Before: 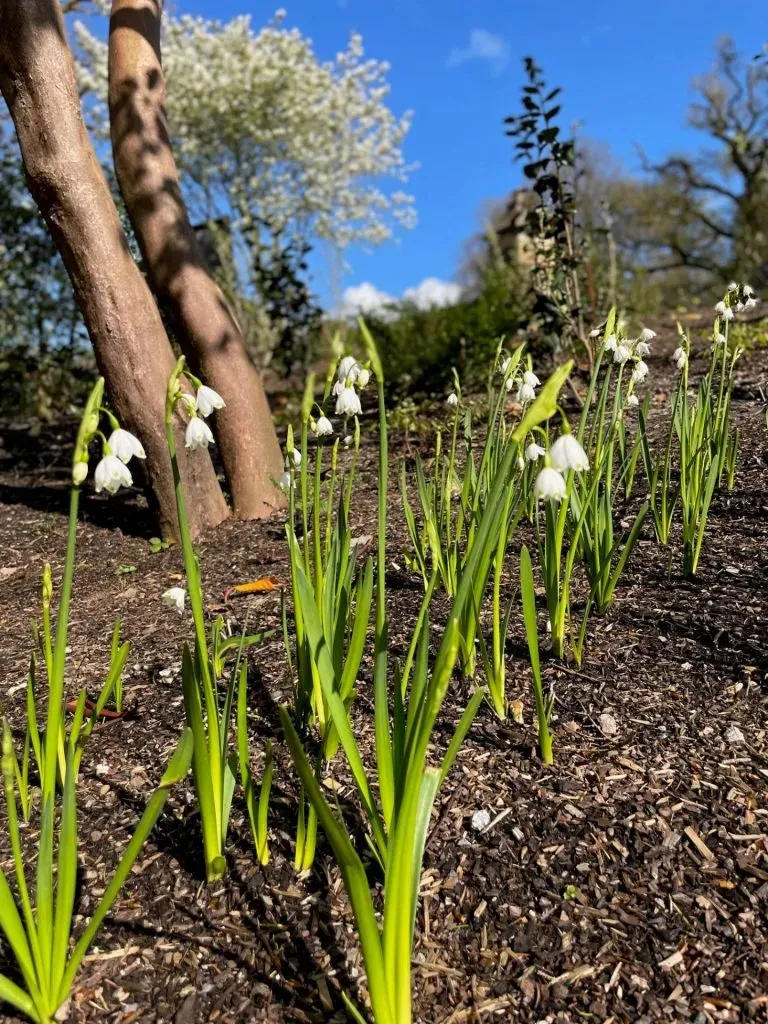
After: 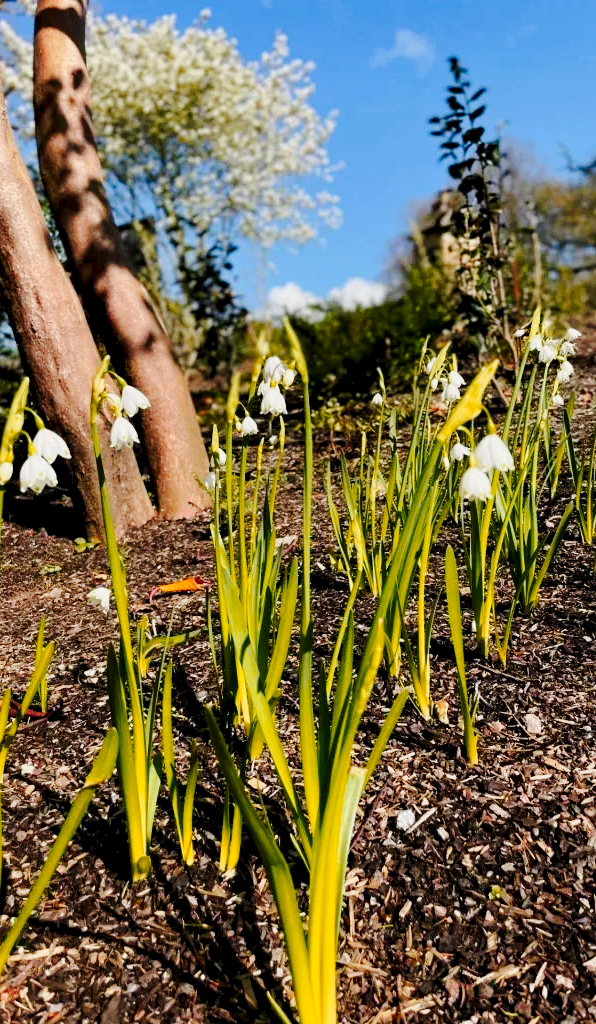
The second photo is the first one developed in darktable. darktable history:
crop: left 9.858%, right 12.444%
color zones: curves: ch1 [(0.235, 0.558) (0.75, 0.5)]; ch2 [(0.25, 0.462) (0.749, 0.457)]
shadows and highlights: shadows 12.01, white point adjustment 1.26, highlights -1.44, soften with gaussian
exposure: black level correction 0.009, exposure -0.16 EV, compensate highlight preservation false
tone curve: curves: ch0 [(0, 0) (0.003, 0.023) (0.011, 0.029) (0.025, 0.037) (0.044, 0.047) (0.069, 0.057) (0.1, 0.075) (0.136, 0.103) (0.177, 0.145) (0.224, 0.193) (0.277, 0.266) (0.335, 0.362) (0.399, 0.473) (0.468, 0.569) (0.543, 0.655) (0.623, 0.73) (0.709, 0.804) (0.801, 0.874) (0.898, 0.924) (1, 1)], preserve colors none
